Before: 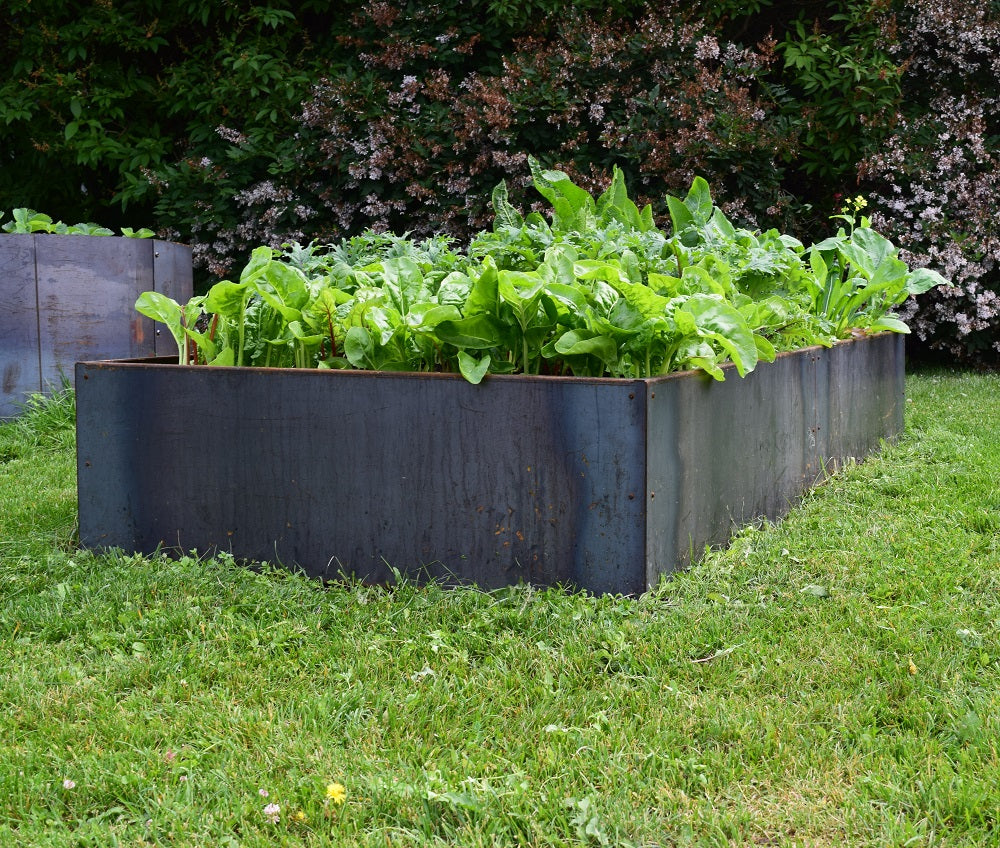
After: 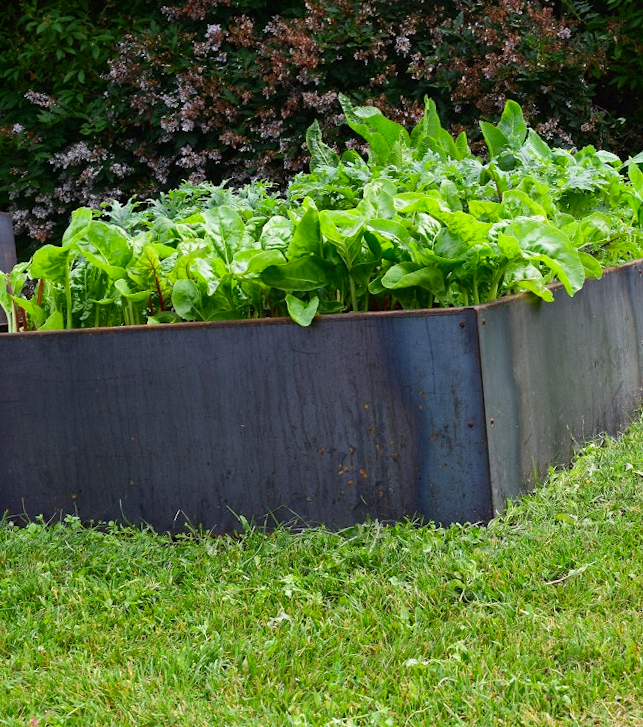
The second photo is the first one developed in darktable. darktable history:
contrast brightness saturation: saturation 0.18
rotate and perspective: rotation -5°, crop left 0.05, crop right 0.952, crop top 0.11, crop bottom 0.89
crop and rotate: left 15.446%, right 17.836%
